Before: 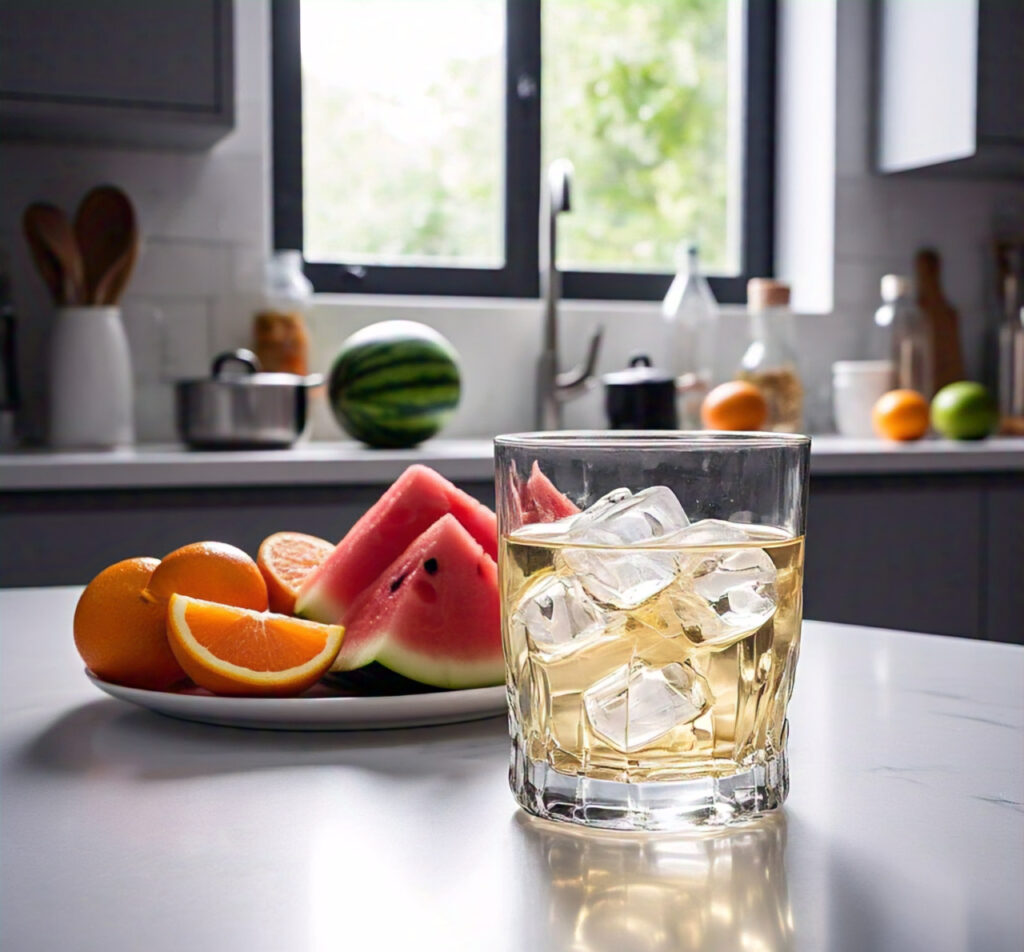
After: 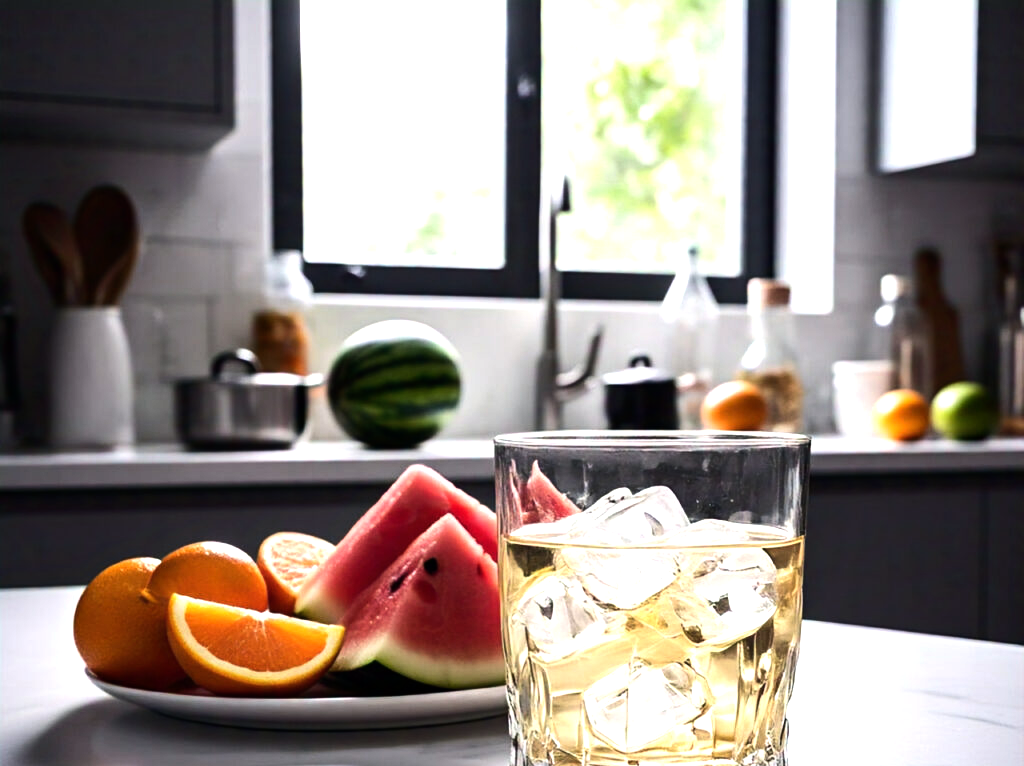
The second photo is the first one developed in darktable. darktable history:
crop: bottom 19.523%
exposure: exposure -0.178 EV, compensate exposure bias true, compensate highlight preservation false
tone equalizer: -8 EV -1.11 EV, -7 EV -1.03 EV, -6 EV -0.848 EV, -5 EV -0.575 EV, -3 EV 0.582 EV, -2 EV 0.861 EV, -1 EV 1 EV, +0 EV 1.07 EV, edges refinement/feathering 500, mask exposure compensation -1.57 EV, preserve details no
